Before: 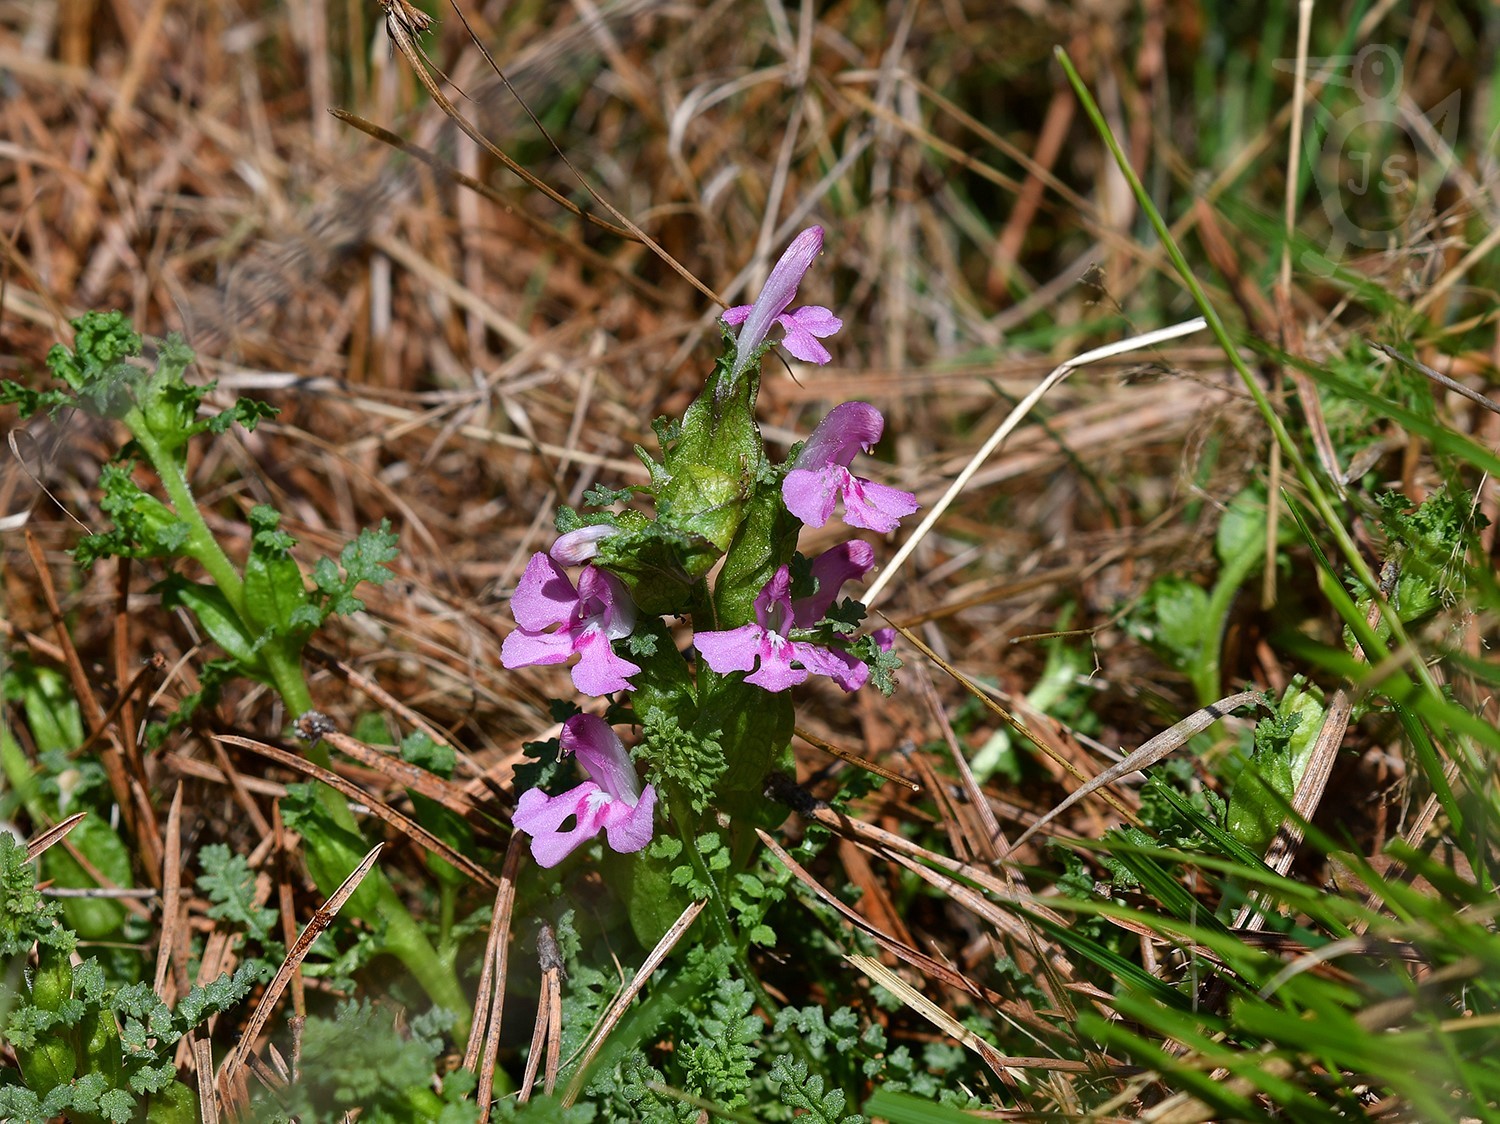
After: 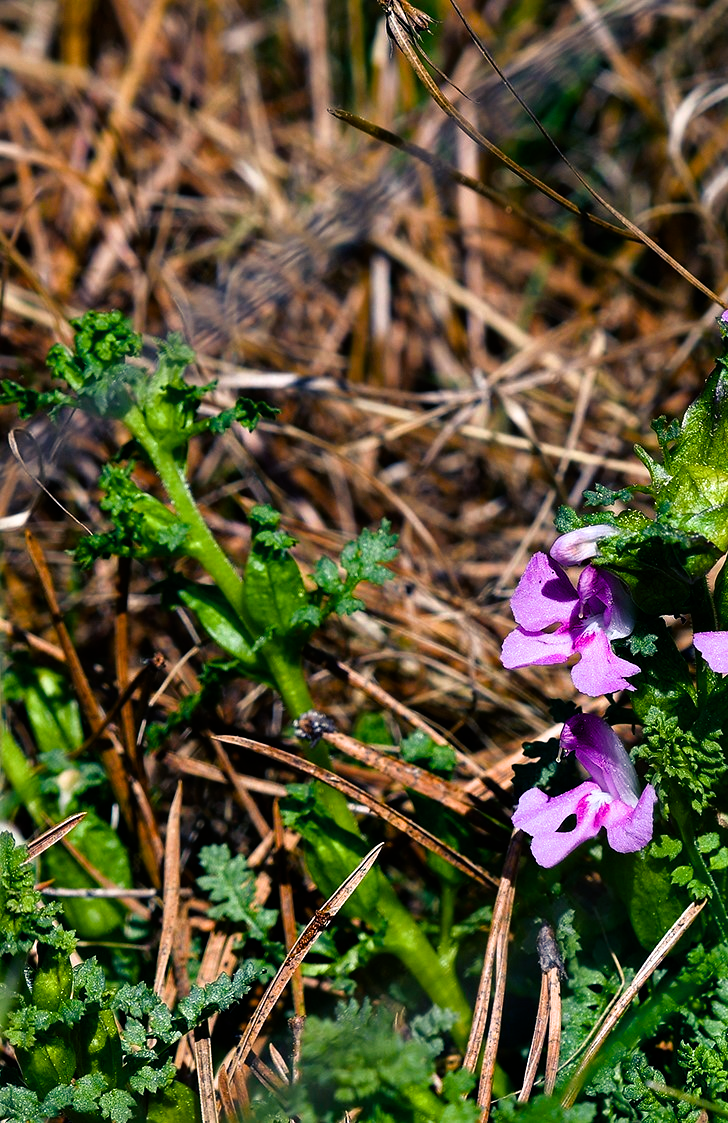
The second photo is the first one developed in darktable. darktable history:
color balance rgb: shadows lift › luminance -41.021%, shadows lift › chroma 13.968%, shadows lift › hue 260.26°, perceptual saturation grading › global saturation 36.822%, perceptual saturation grading › shadows 35.489%, global vibrance 14.649%
crop and rotate: left 0.025%, top 0%, right 51.44%
filmic rgb: black relative exposure -8.03 EV, white relative exposure 2.19 EV, hardness 7.03, iterations of high-quality reconstruction 0
